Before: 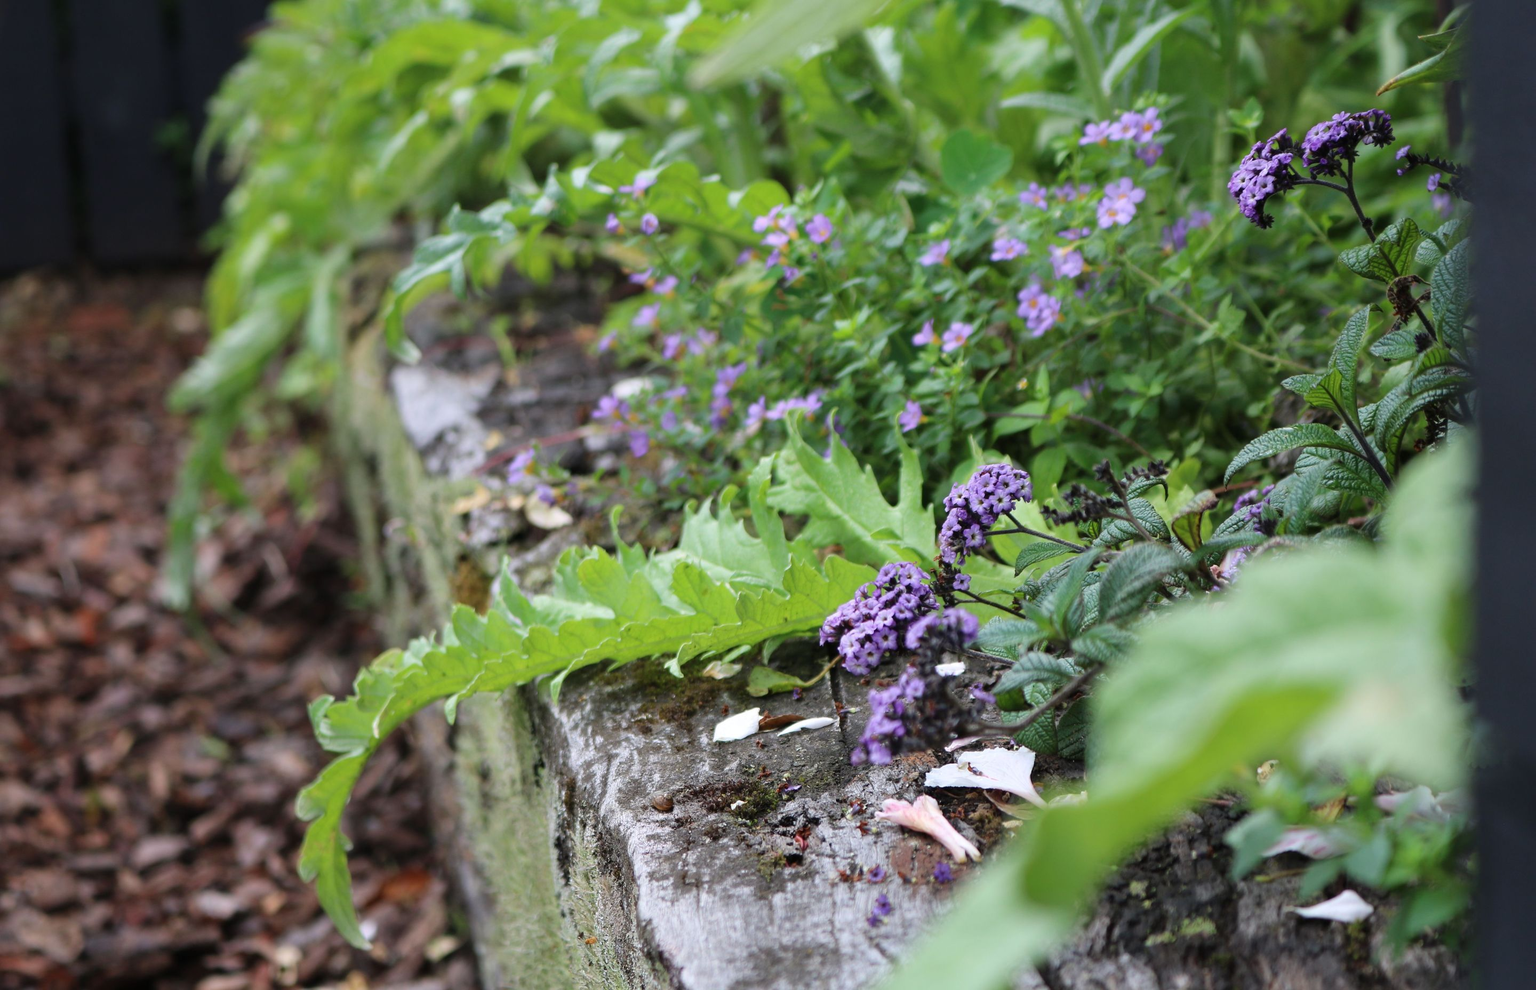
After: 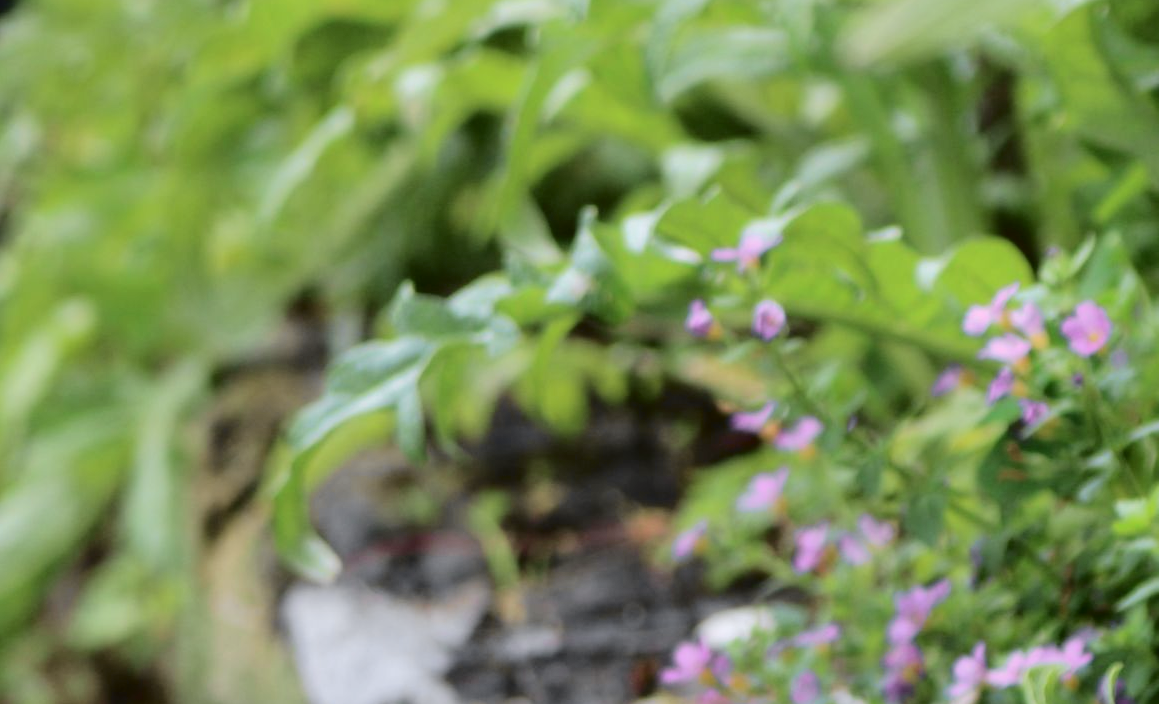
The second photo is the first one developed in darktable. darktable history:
crop: left 15.622%, top 5.437%, right 44.107%, bottom 56.597%
tone curve: curves: ch0 [(0.003, 0) (0.066, 0.031) (0.16, 0.089) (0.269, 0.218) (0.395, 0.408) (0.517, 0.56) (0.684, 0.734) (0.791, 0.814) (1, 1)]; ch1 [(0, 0) (0.164, 0.115) (0.337, 0.332) (0.39, 0.398) (0.464, 0.461) (0.501, 0.5) (0.507, 0.5) (0.534, 0.532) (0.577, 0.59) (0.652, 0.681) (0.733, 0.764) (0.819, 0.823) (1, 1)]; ch2 [(0, 0) (0.337, 0.382) (0.464, 0.476) (0.501, 0.5) (0.527, 0.54) (0.551, 0.565) (0.628, 0.632) (0.689, 0.686) (1, 1)], color space Lab, independent channels, preserve colors none
